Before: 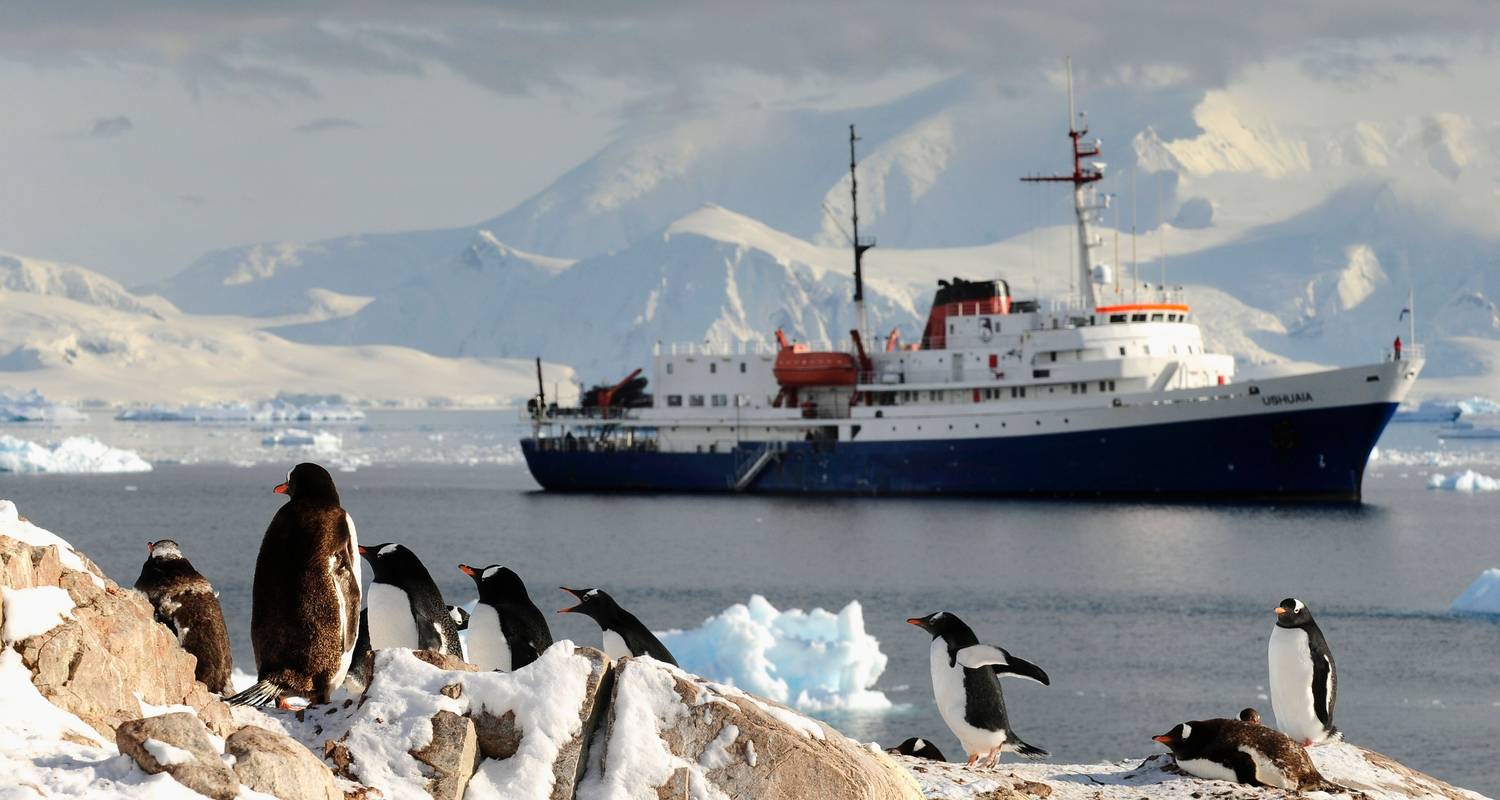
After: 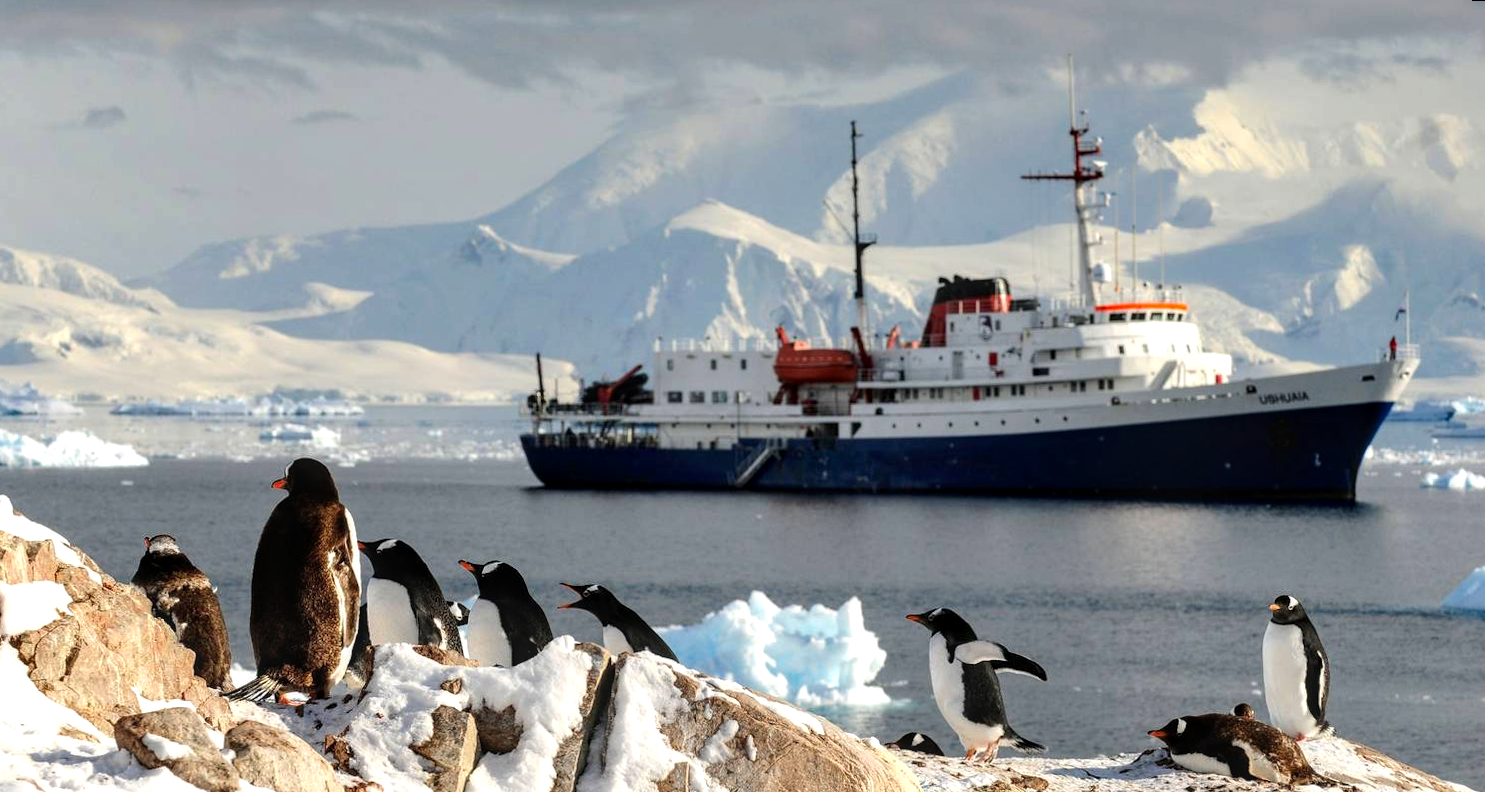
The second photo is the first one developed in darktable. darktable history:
color balance: contrast 8.5%, output saturation 105%
local contrast: on, module defaults
rotate and perspective: rotation 0.174°, lens shift (vertical) 0.013, lens shift (horizontal) 0.019, shear 0.001, automatic cropping original format, crop left 0.007, crop right 0.991, crop top 0.016, crop bottom 0.997
